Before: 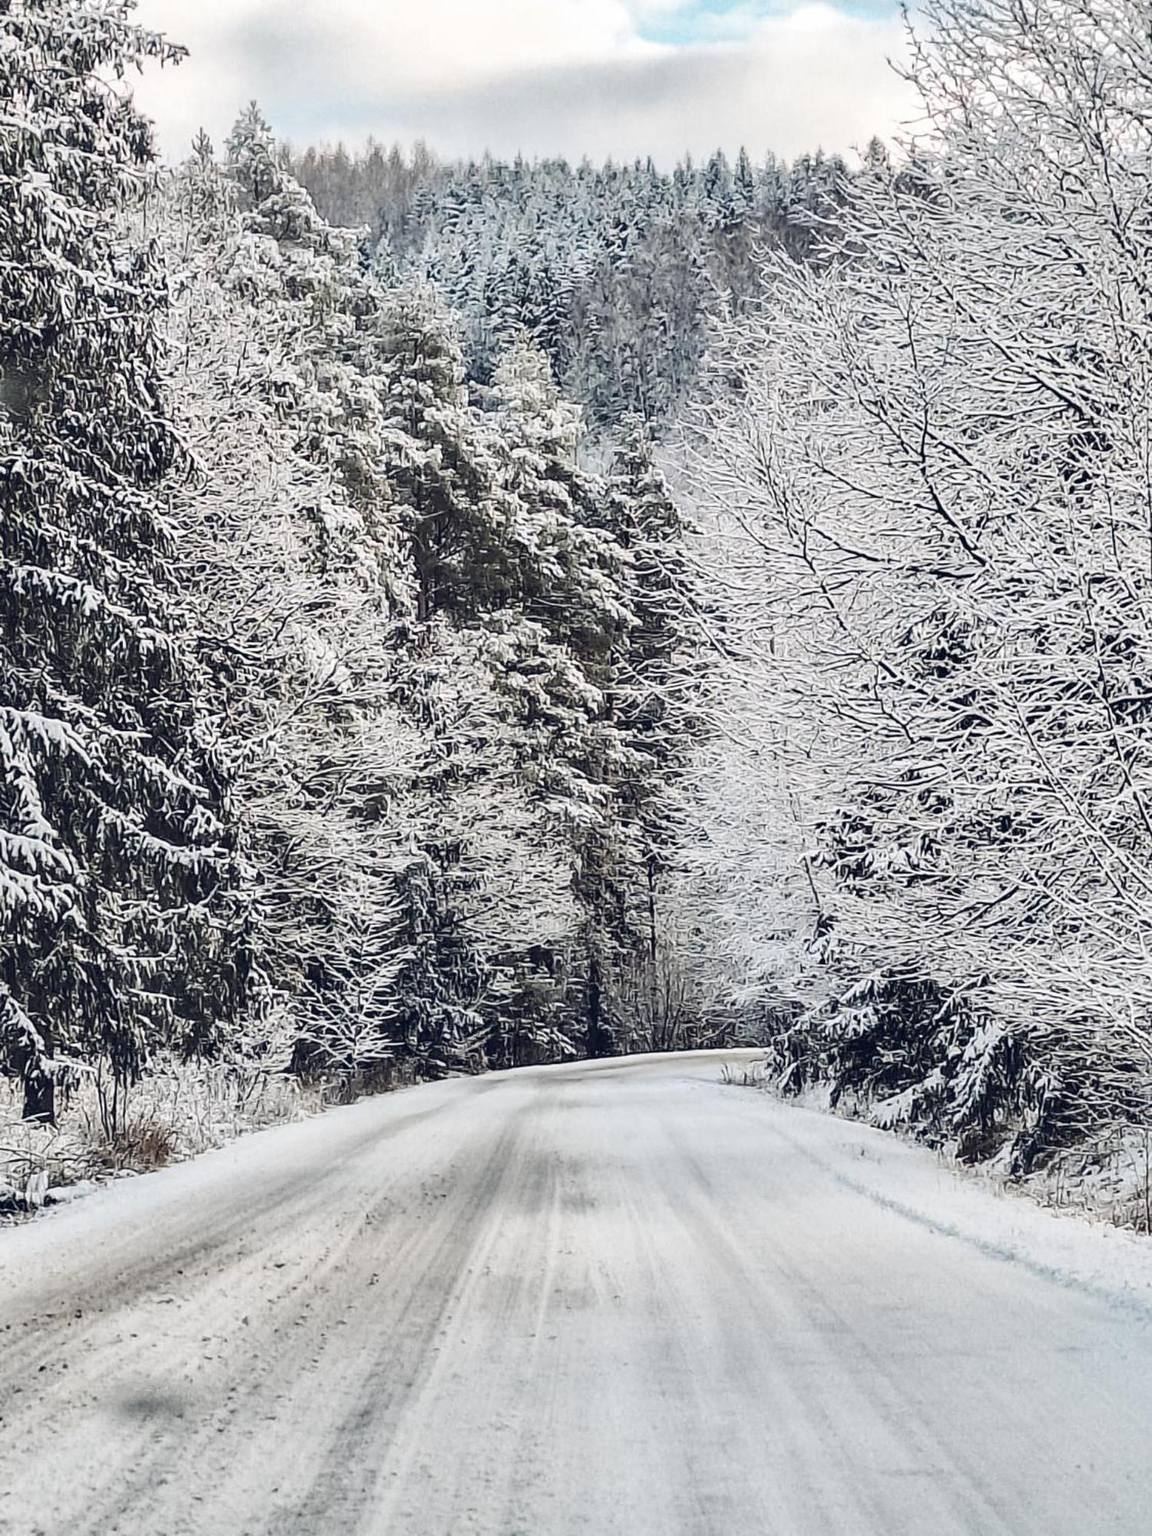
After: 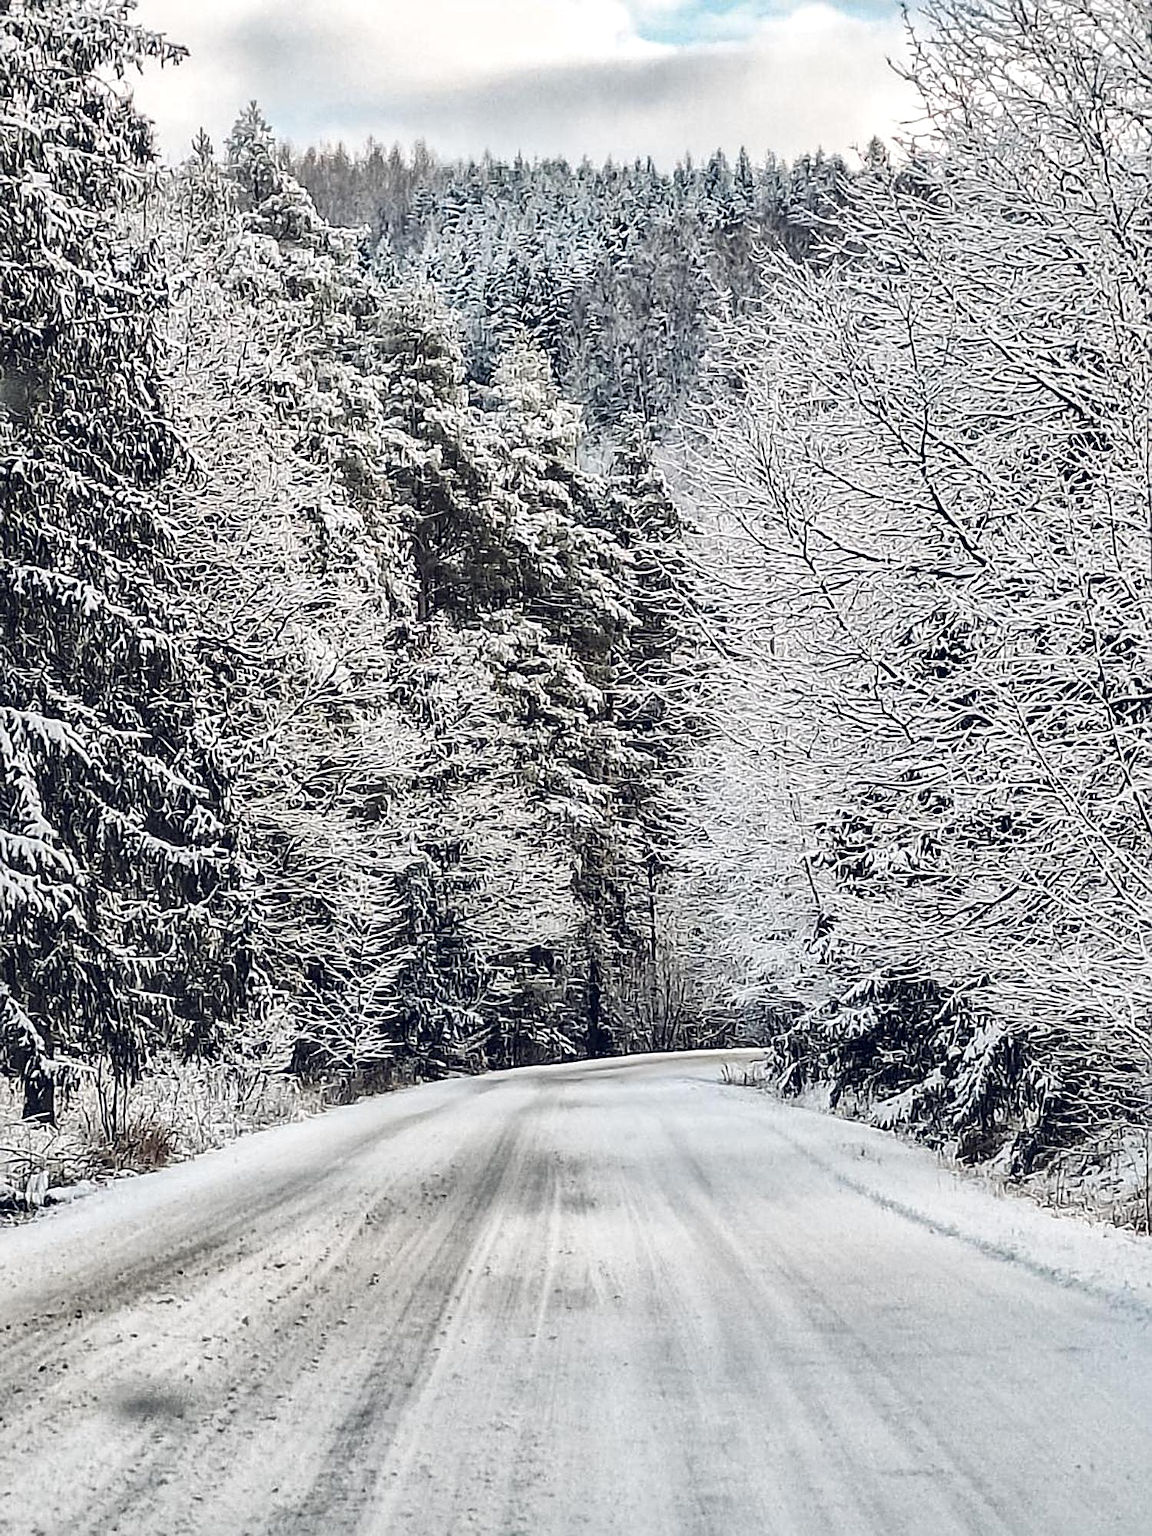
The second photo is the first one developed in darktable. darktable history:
local contrast: mode bilateral grid, contrast 19, coarseness 50, detail 148%, midtone range 0.2
sharpen: on, module defaults
